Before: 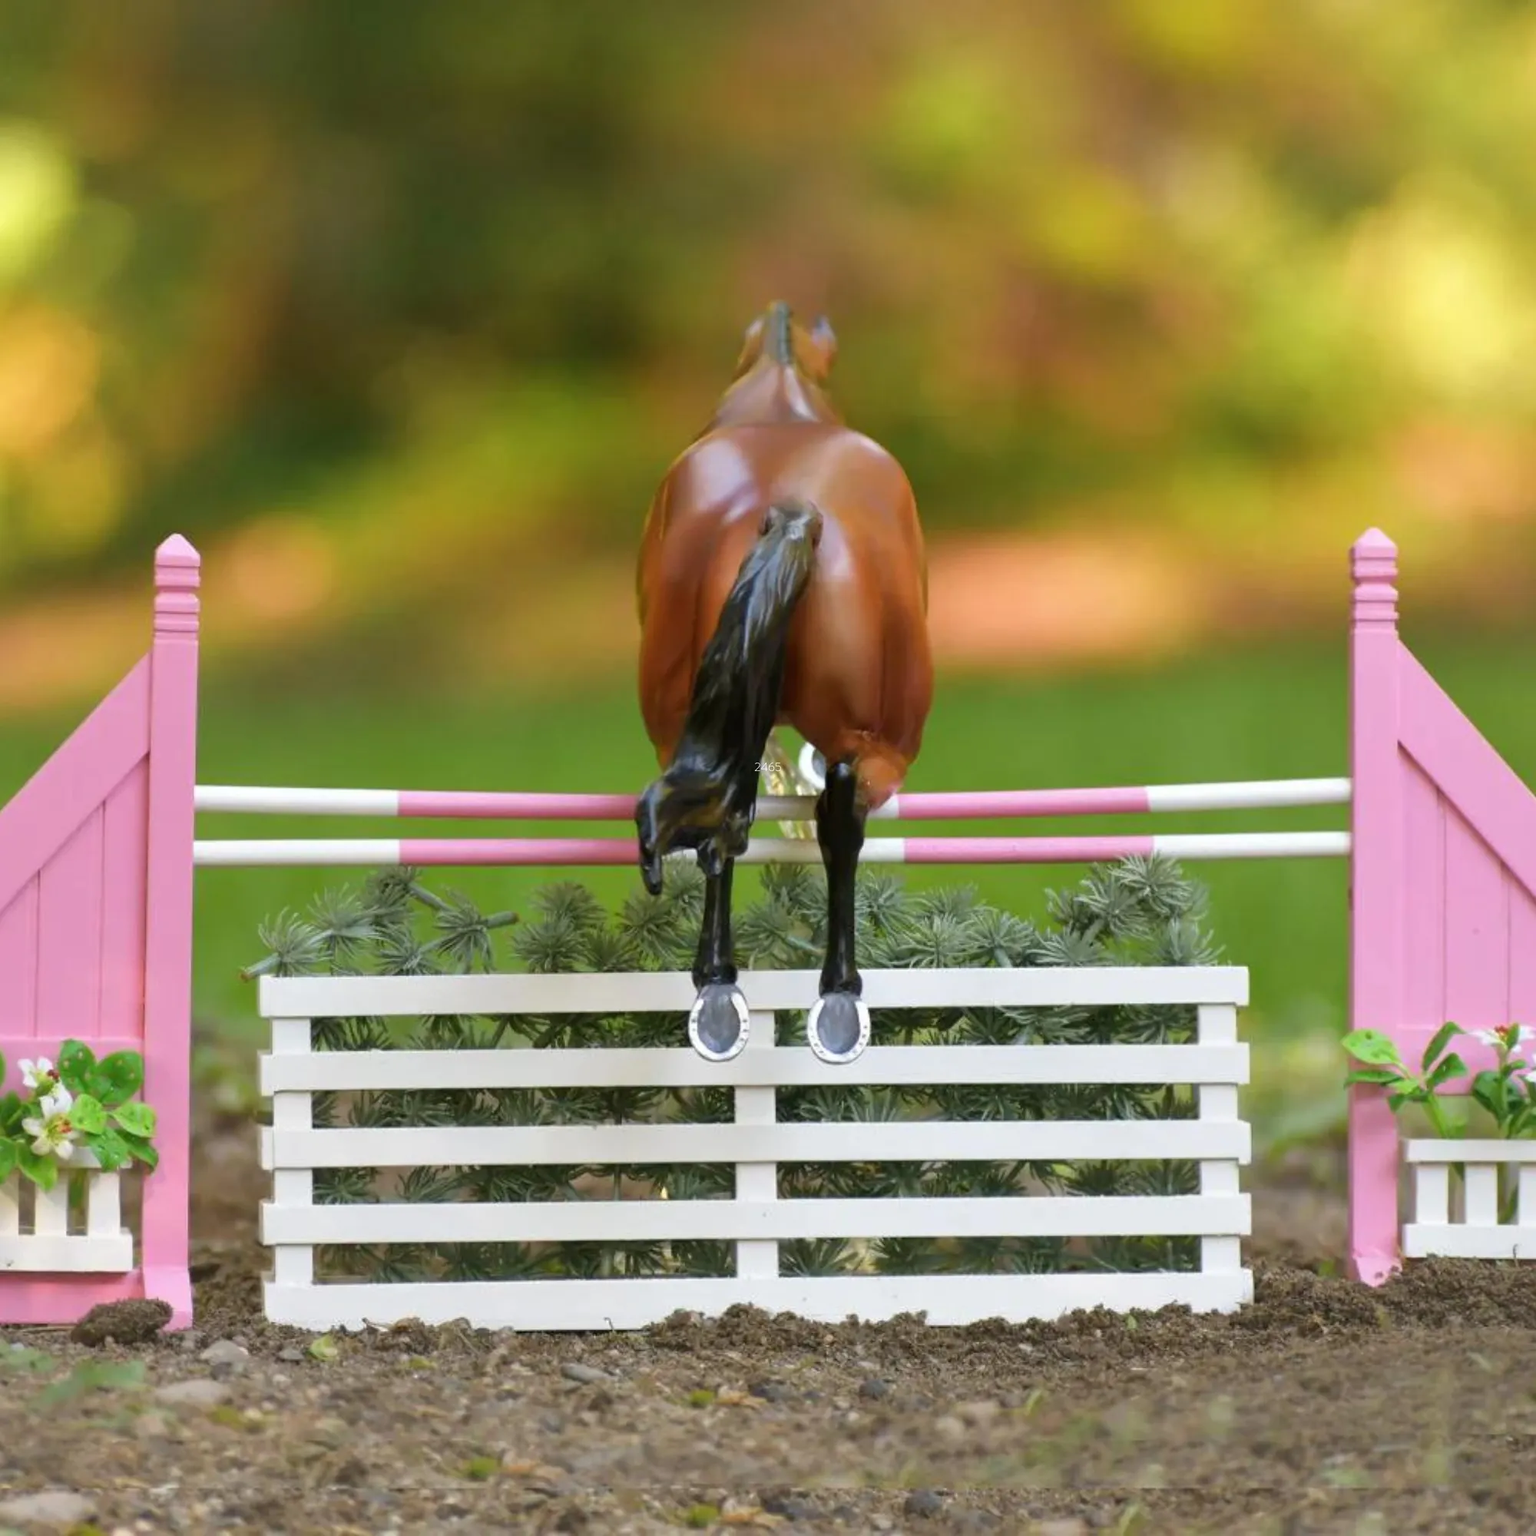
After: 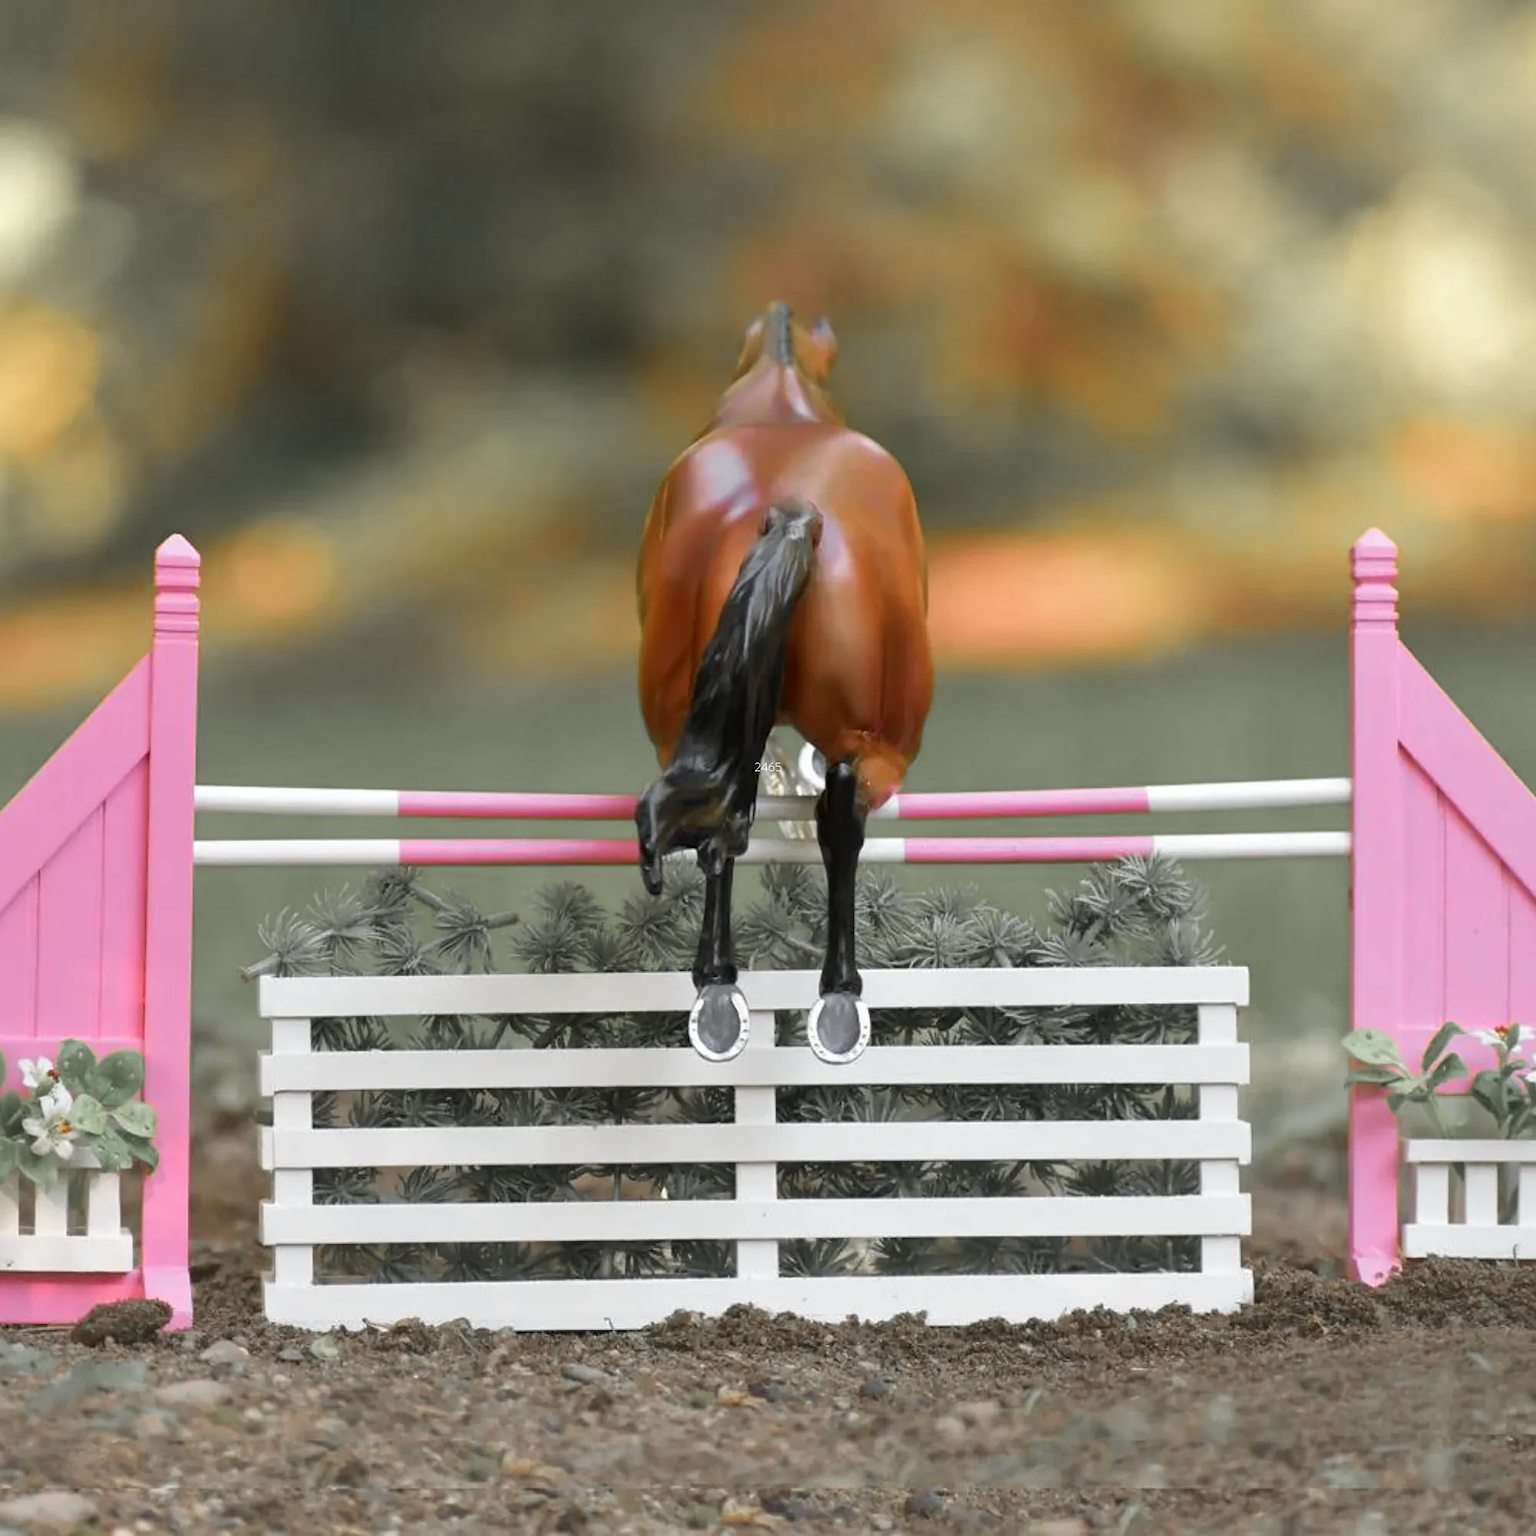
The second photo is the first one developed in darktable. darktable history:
color zones: curves: ch1 [(0, 0.638) (0.193, 0.442) (0.286, 0.15) (0.429, 0.14) (0.571, 0.142) (0.714, 0.154) (0.857, 0.175) (1, 0.638)]
sharpen: amount 0.213
